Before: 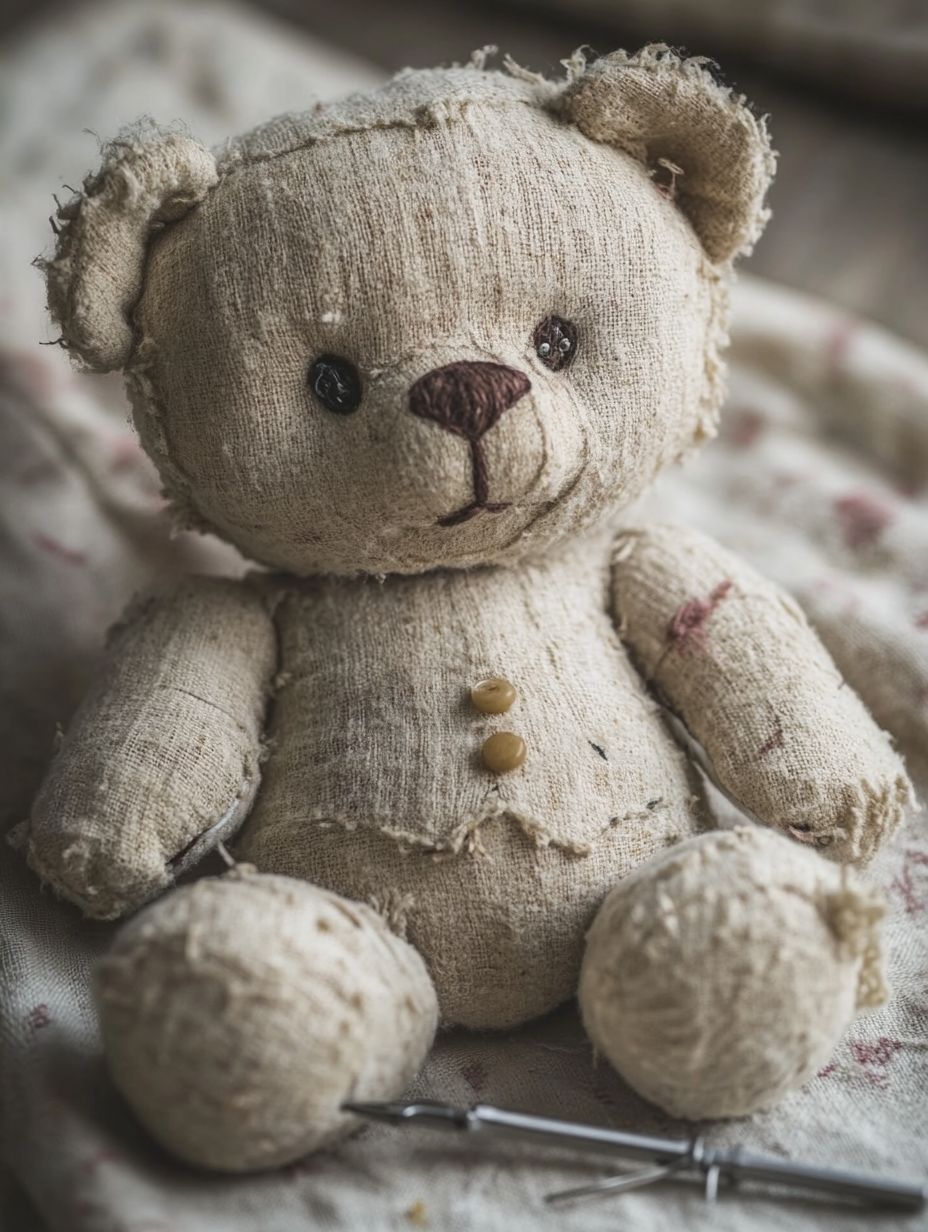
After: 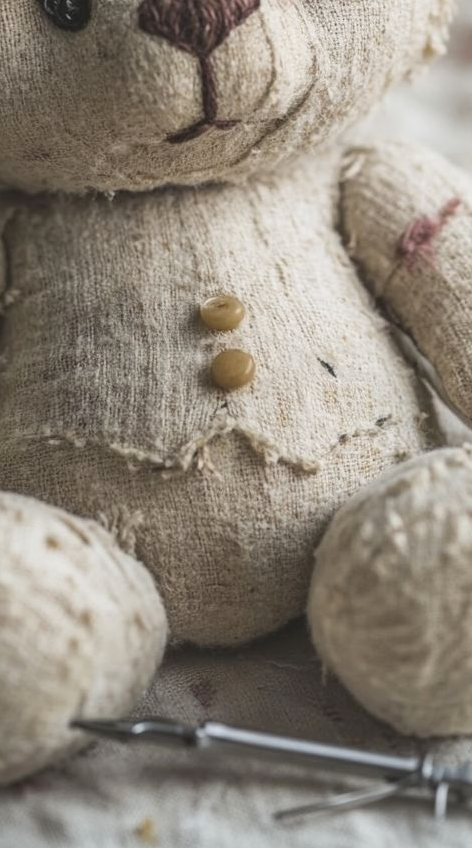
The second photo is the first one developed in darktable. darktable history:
crop and rotate: left 29.237%, top 31.152%, right 19.807%
contrast brightness saturation: contrast 0.05, brightness 0.06, saturation 0.01
